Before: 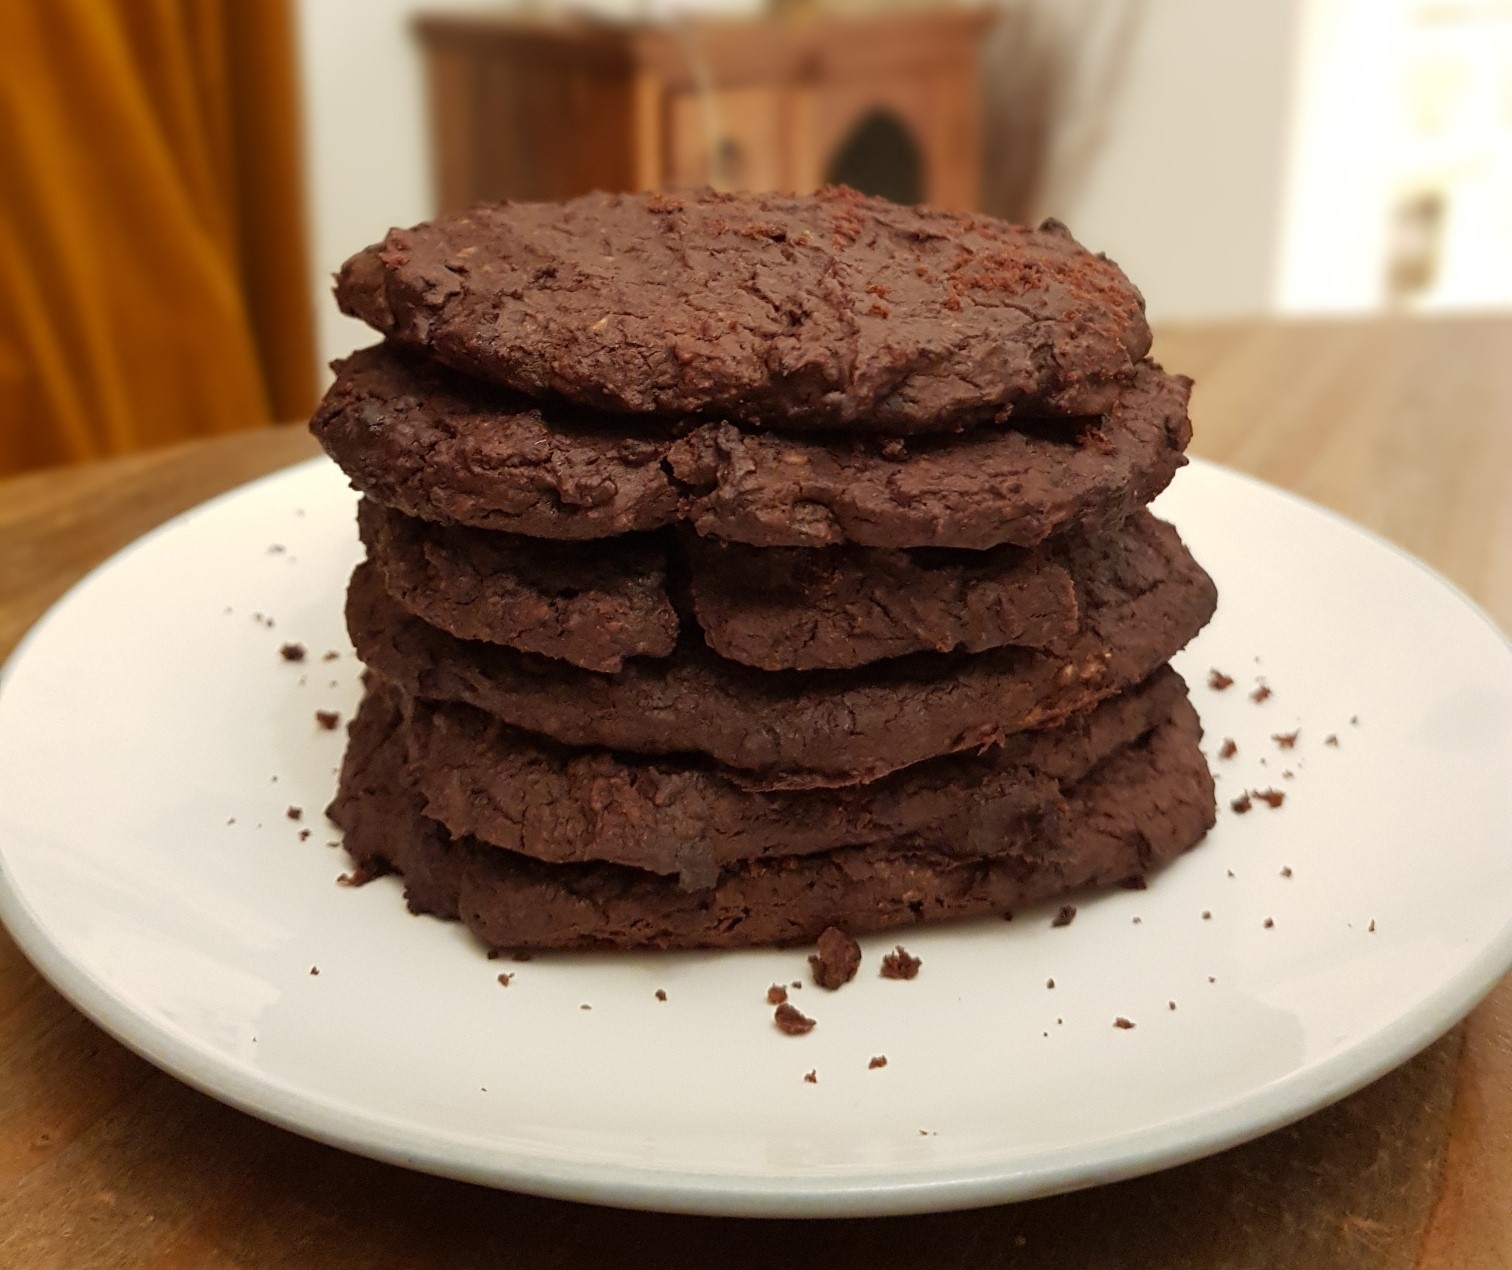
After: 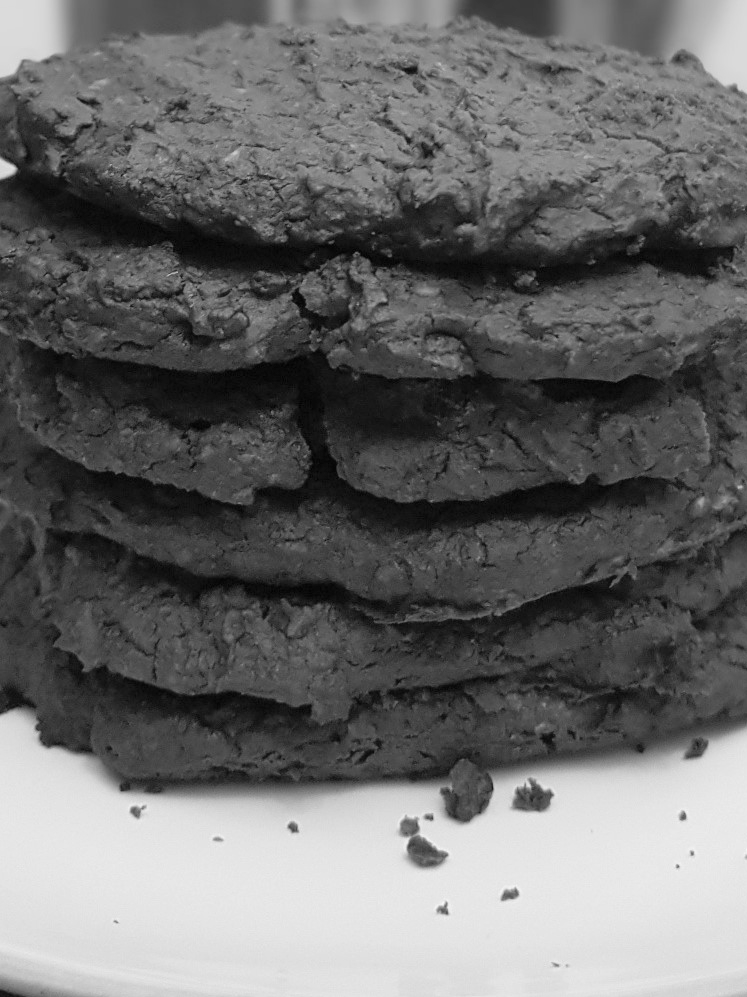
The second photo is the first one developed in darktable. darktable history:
crop and rotate: angle 0.02°, left 24.353%, top 13.219%, right 26.156%, bottom 8.224%
contrast brightness saturation: brightness 0.13
color zones: curves: ch1 [(0, -0.394) (0.143, -0.394) (0.286, -0.394) (0.429, -0.392) (0.571, -0.391) (0.714, -0.391) (0.857, -0.391) (1, -0.394)]
white balance: red 1.009, blue 0.985
